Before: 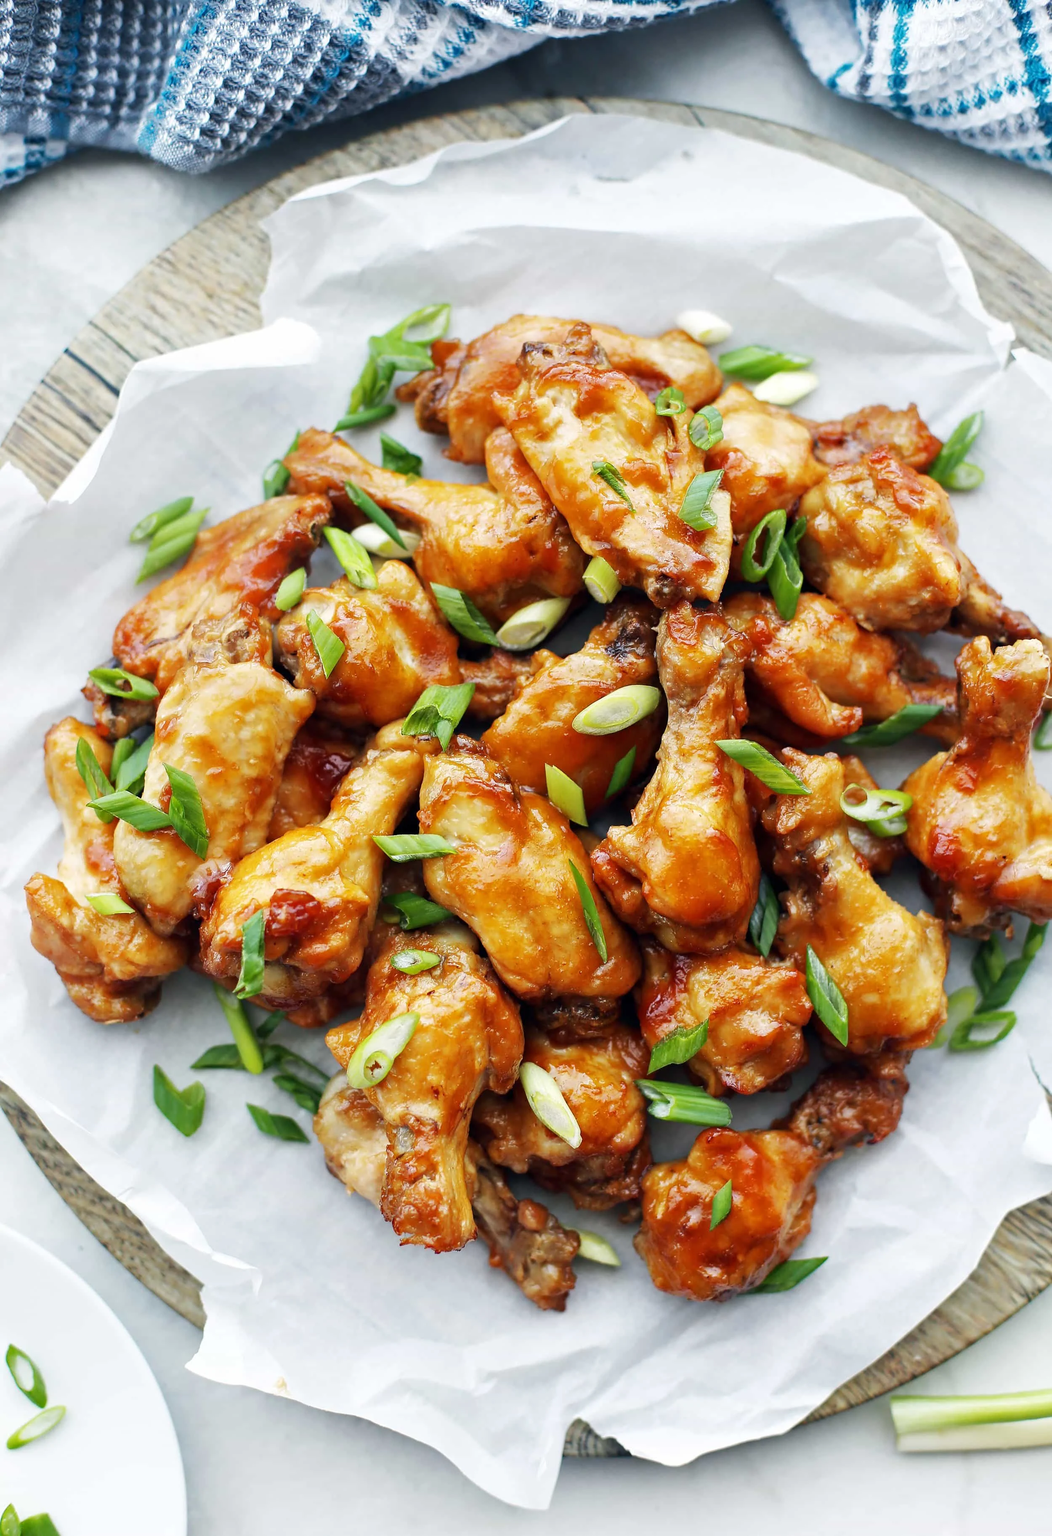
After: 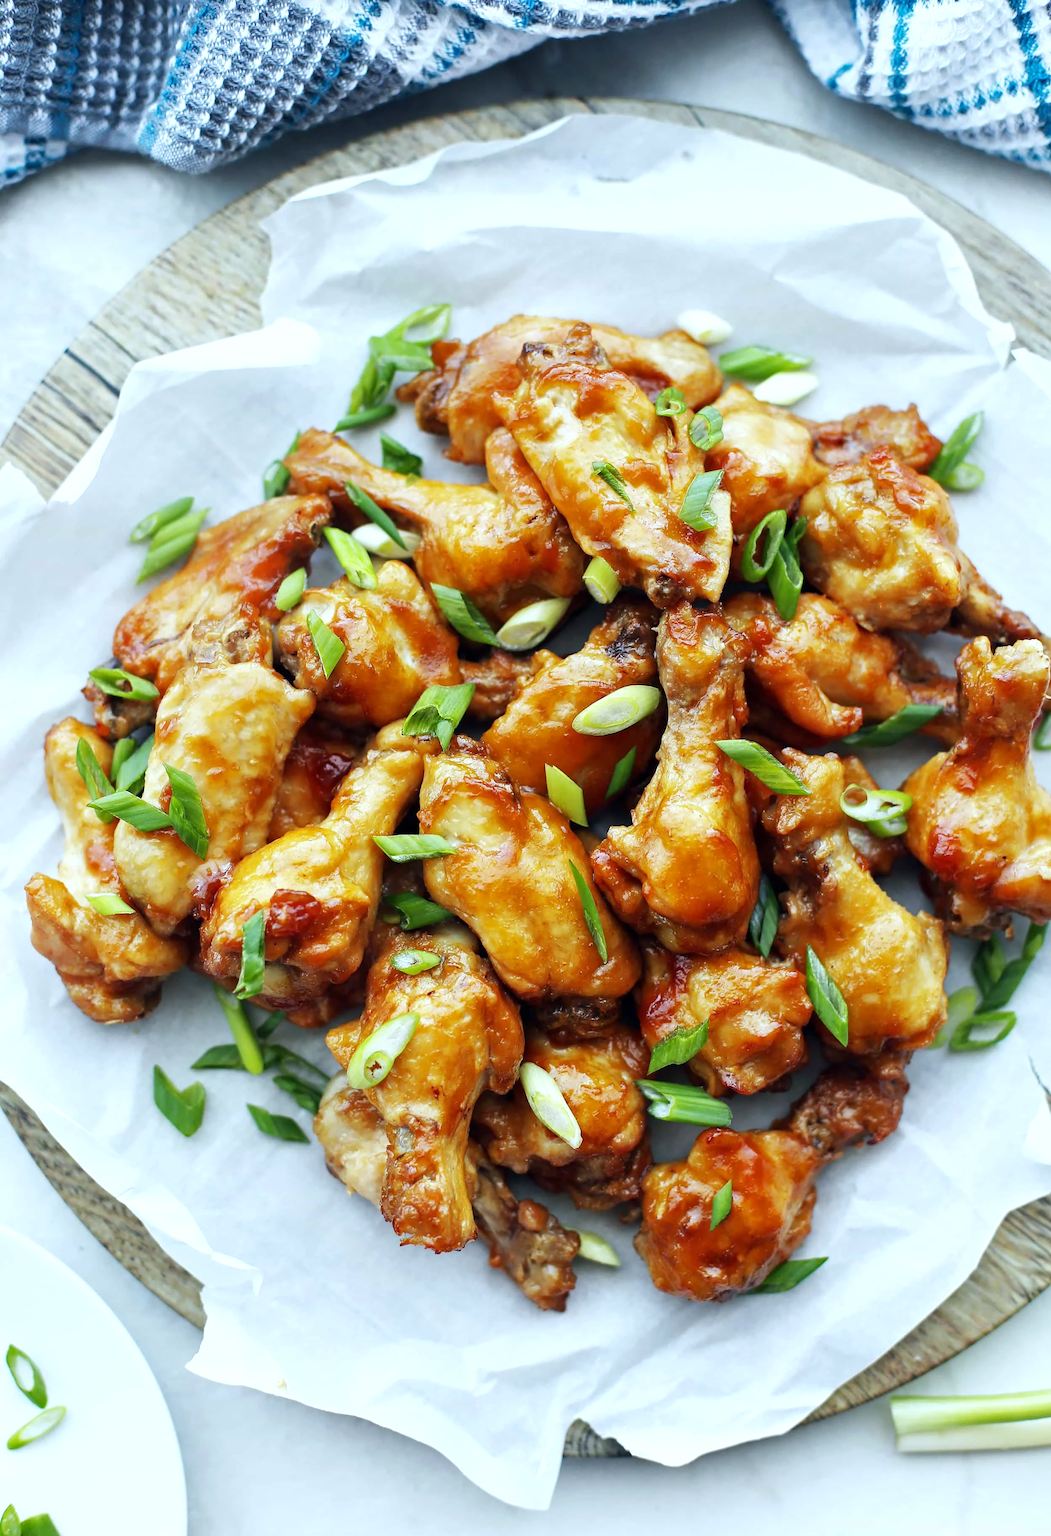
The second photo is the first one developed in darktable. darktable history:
white balance: red 0.925, blue 1.046
levels: levels [0, 0.476, 0.951]
